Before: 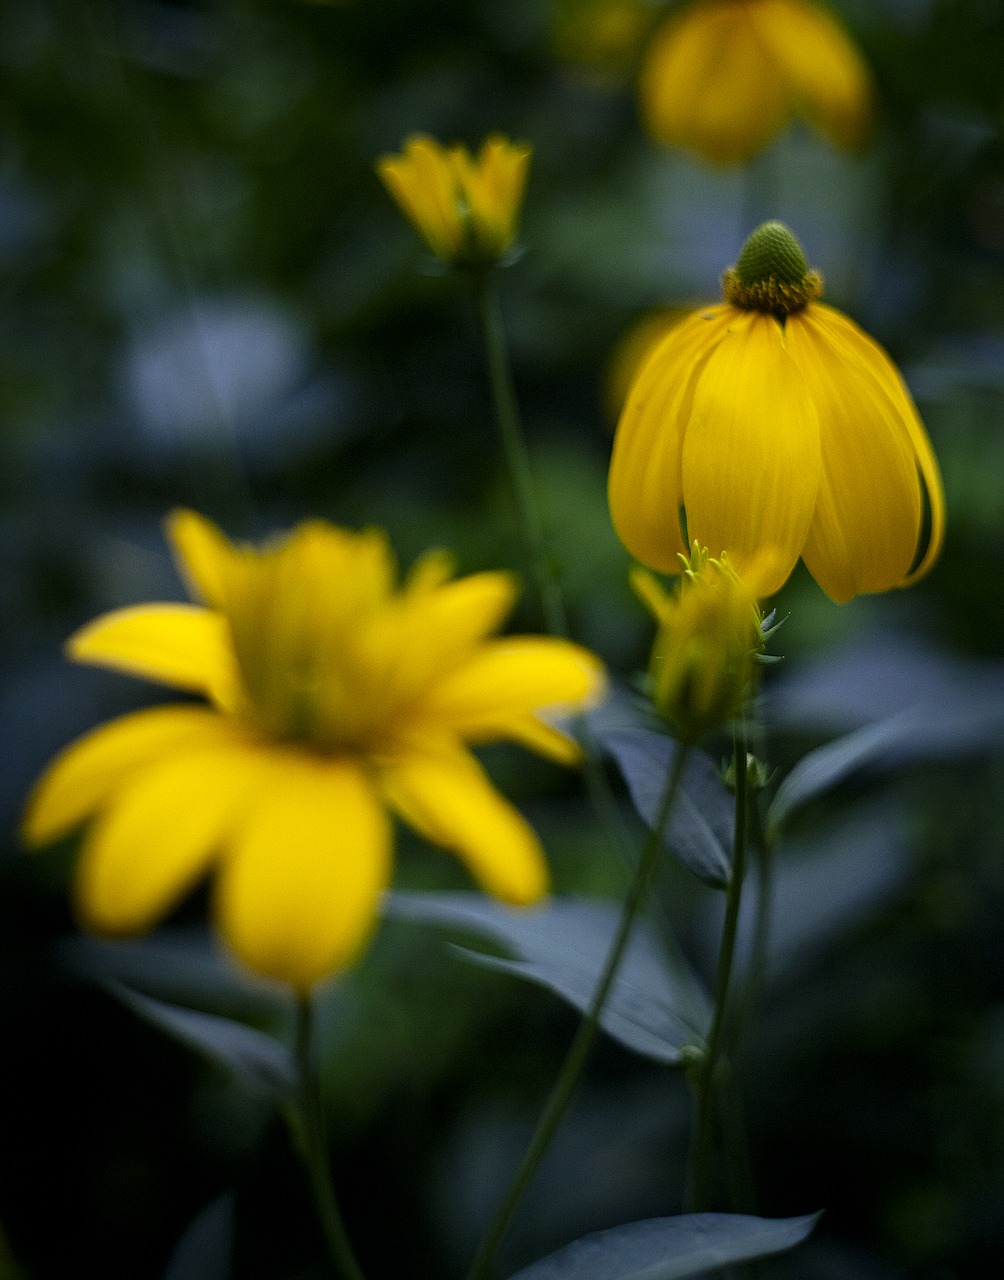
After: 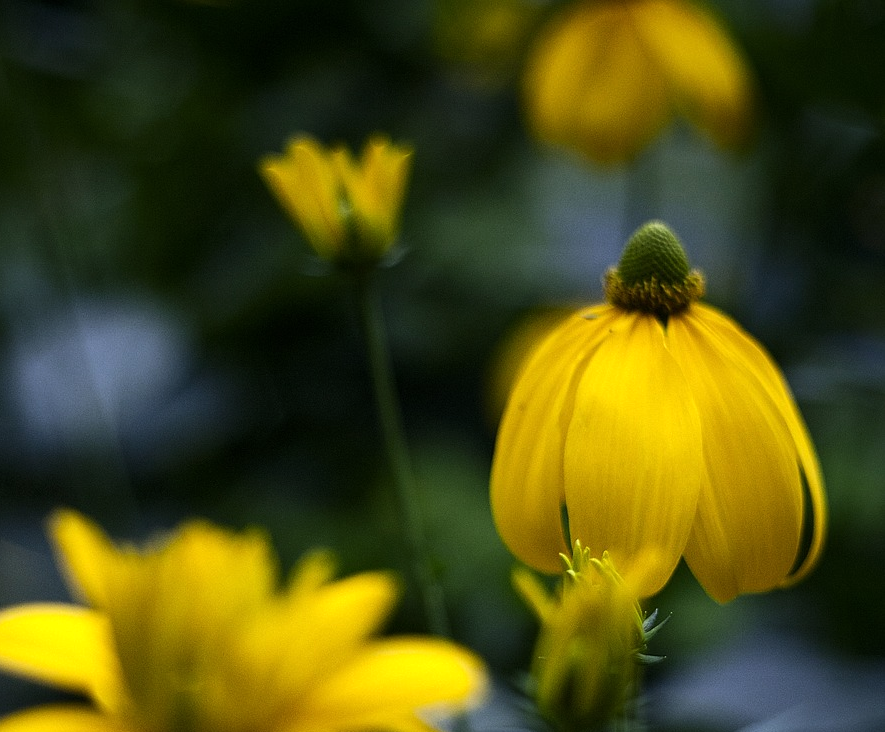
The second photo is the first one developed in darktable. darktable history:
tone equalizer: -8 EV -0.417 EV, -7 EV -0.389 EV, -6 EV -0.333 EV, -5 EV -0.222 EV, -3 EV 0.222 EV, -2 EV 0.333 EV, -1 EV 0.389 EV, +0 EV 0.417 EV, edges refinement/feathering 500, mask exposure compensation -1.57 EV, preserve details no
crop and rotate: left 11.812%, bottom 42.776%
